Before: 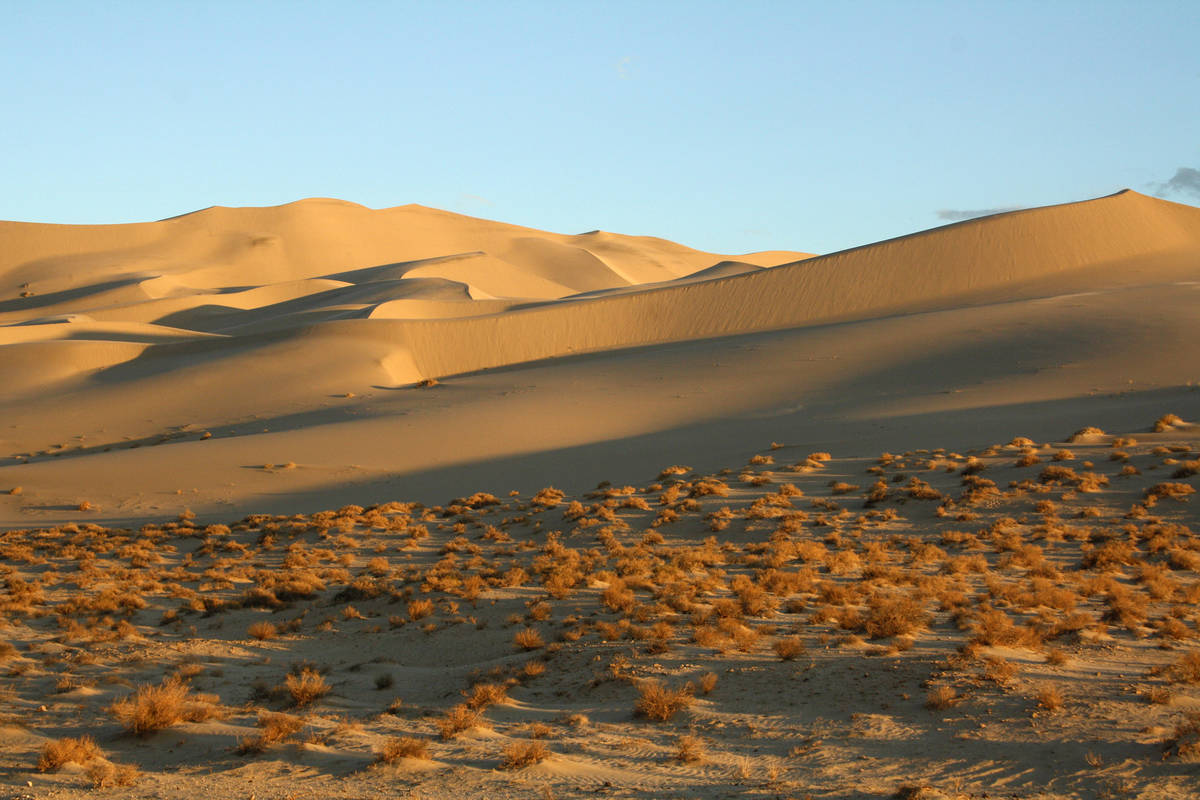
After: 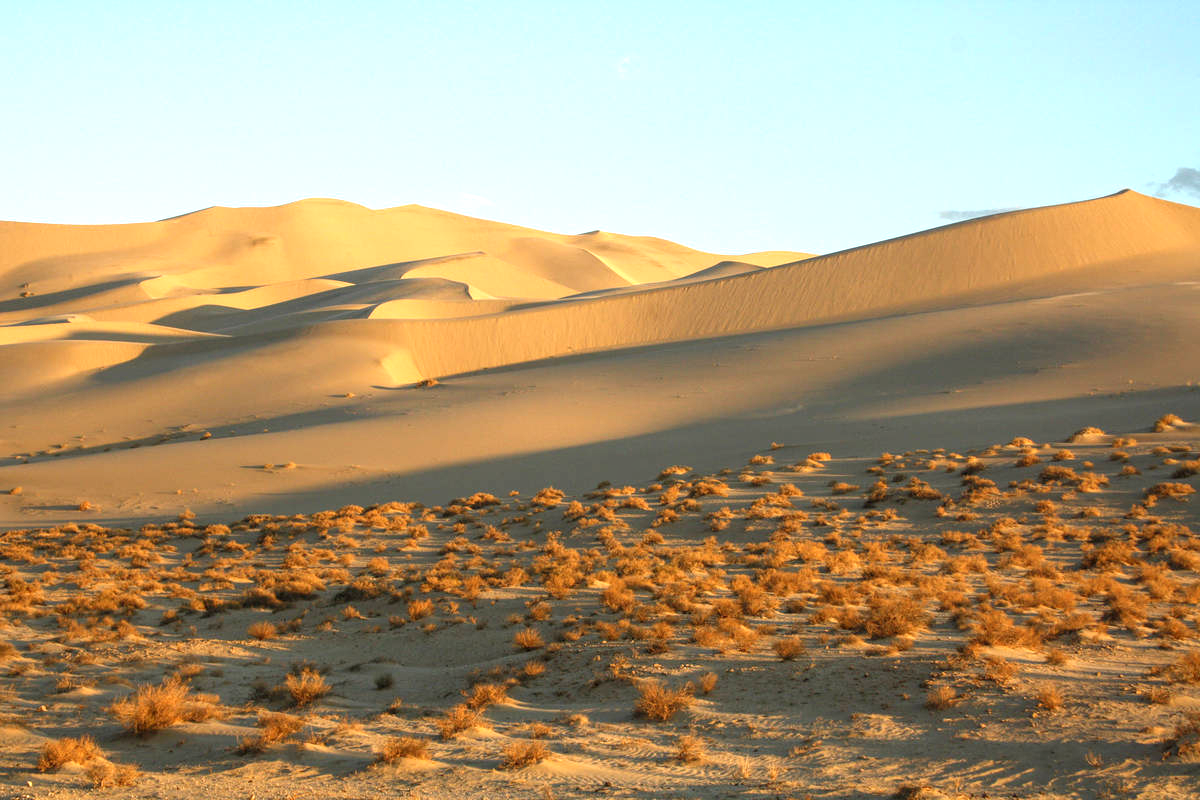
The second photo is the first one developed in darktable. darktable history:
local contrast: detail 109%
exposure: exposure 0.695 EV, compensate exposure bias true, compensate highlight preservation false
